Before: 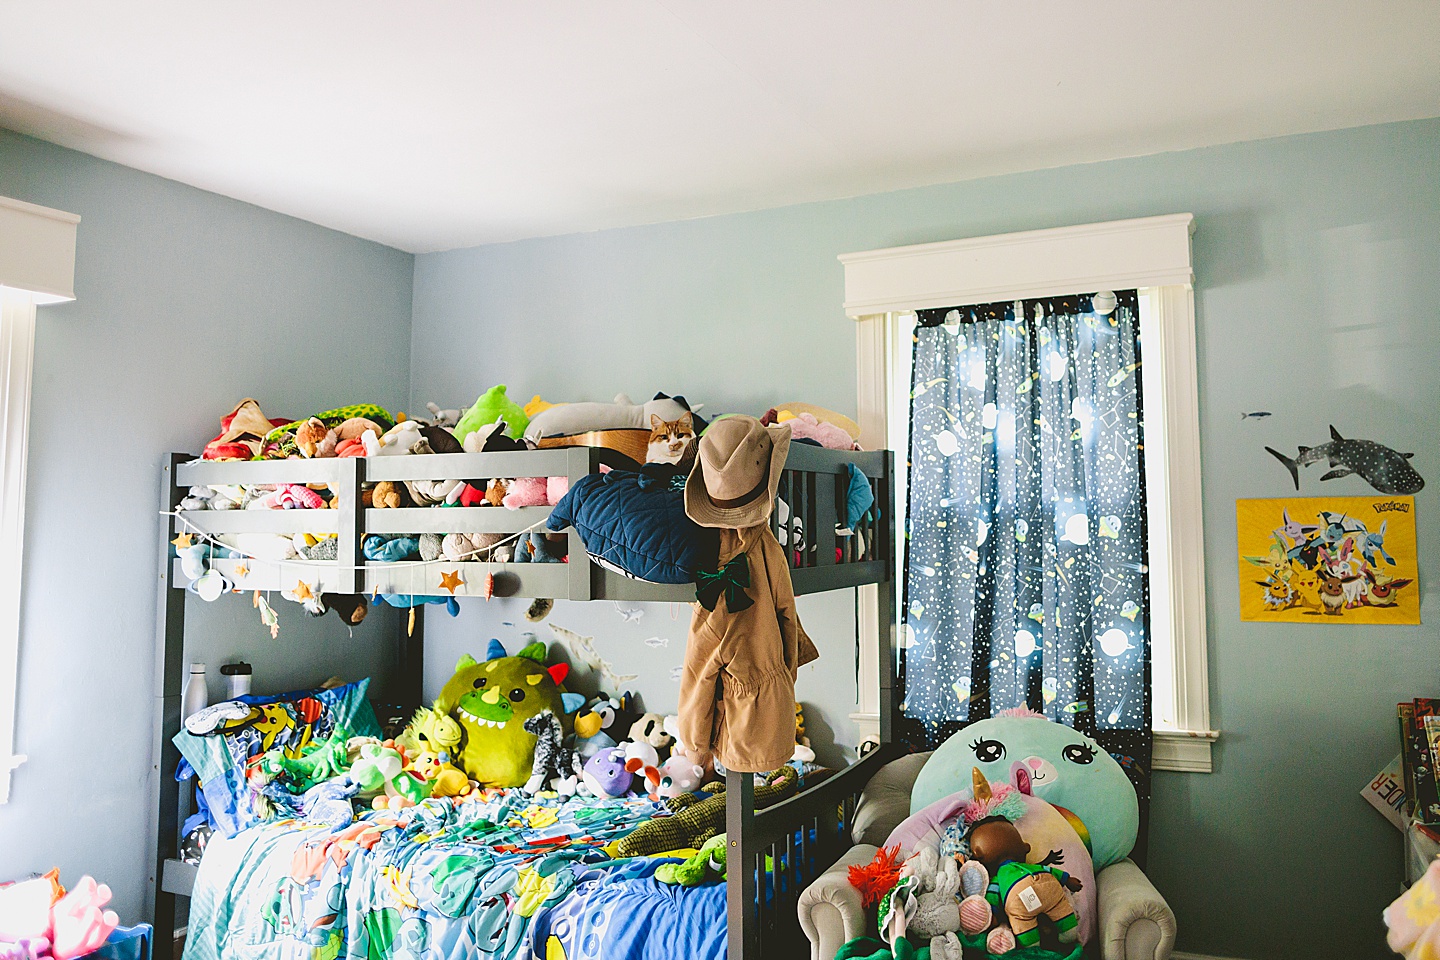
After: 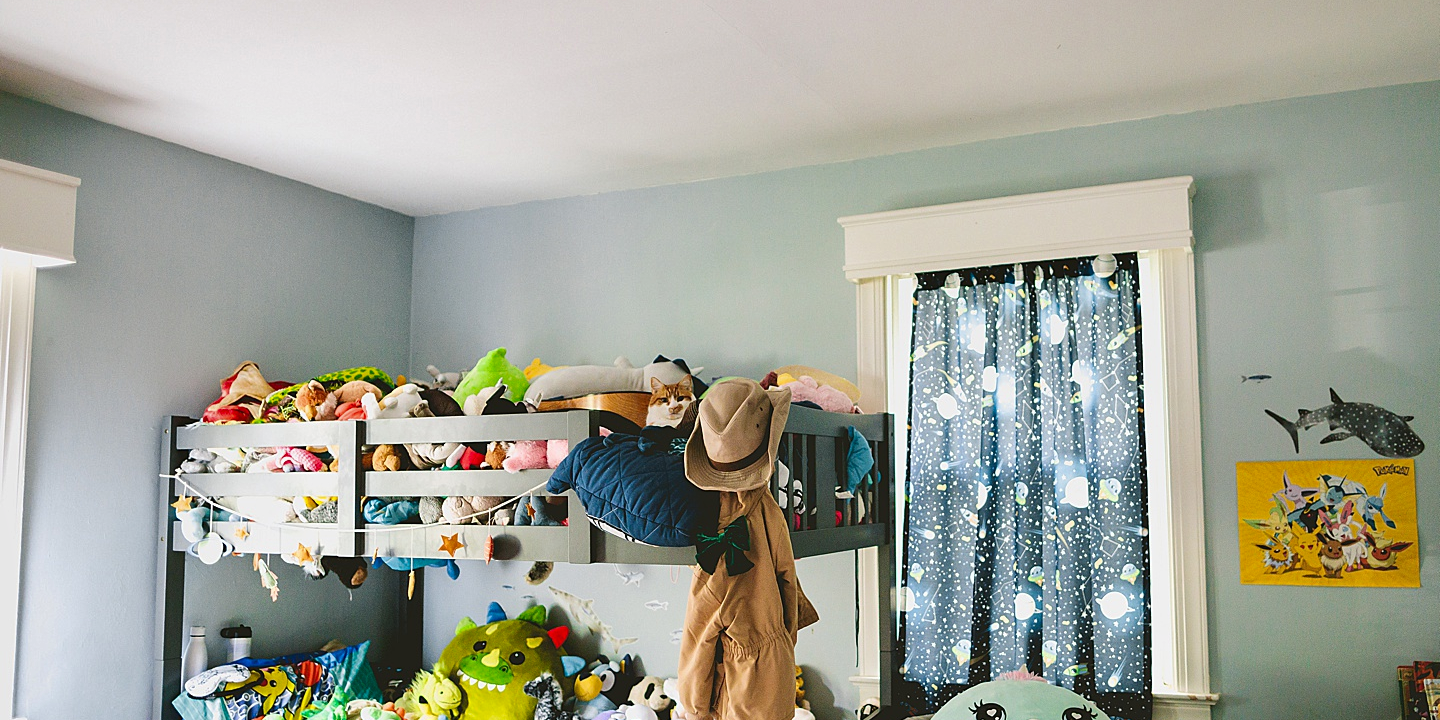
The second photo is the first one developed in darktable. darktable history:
shadows and highlights: shadows color adjustment 97.66%, soften with gaussian
crop: top 3.857%, bottom 21.132%
